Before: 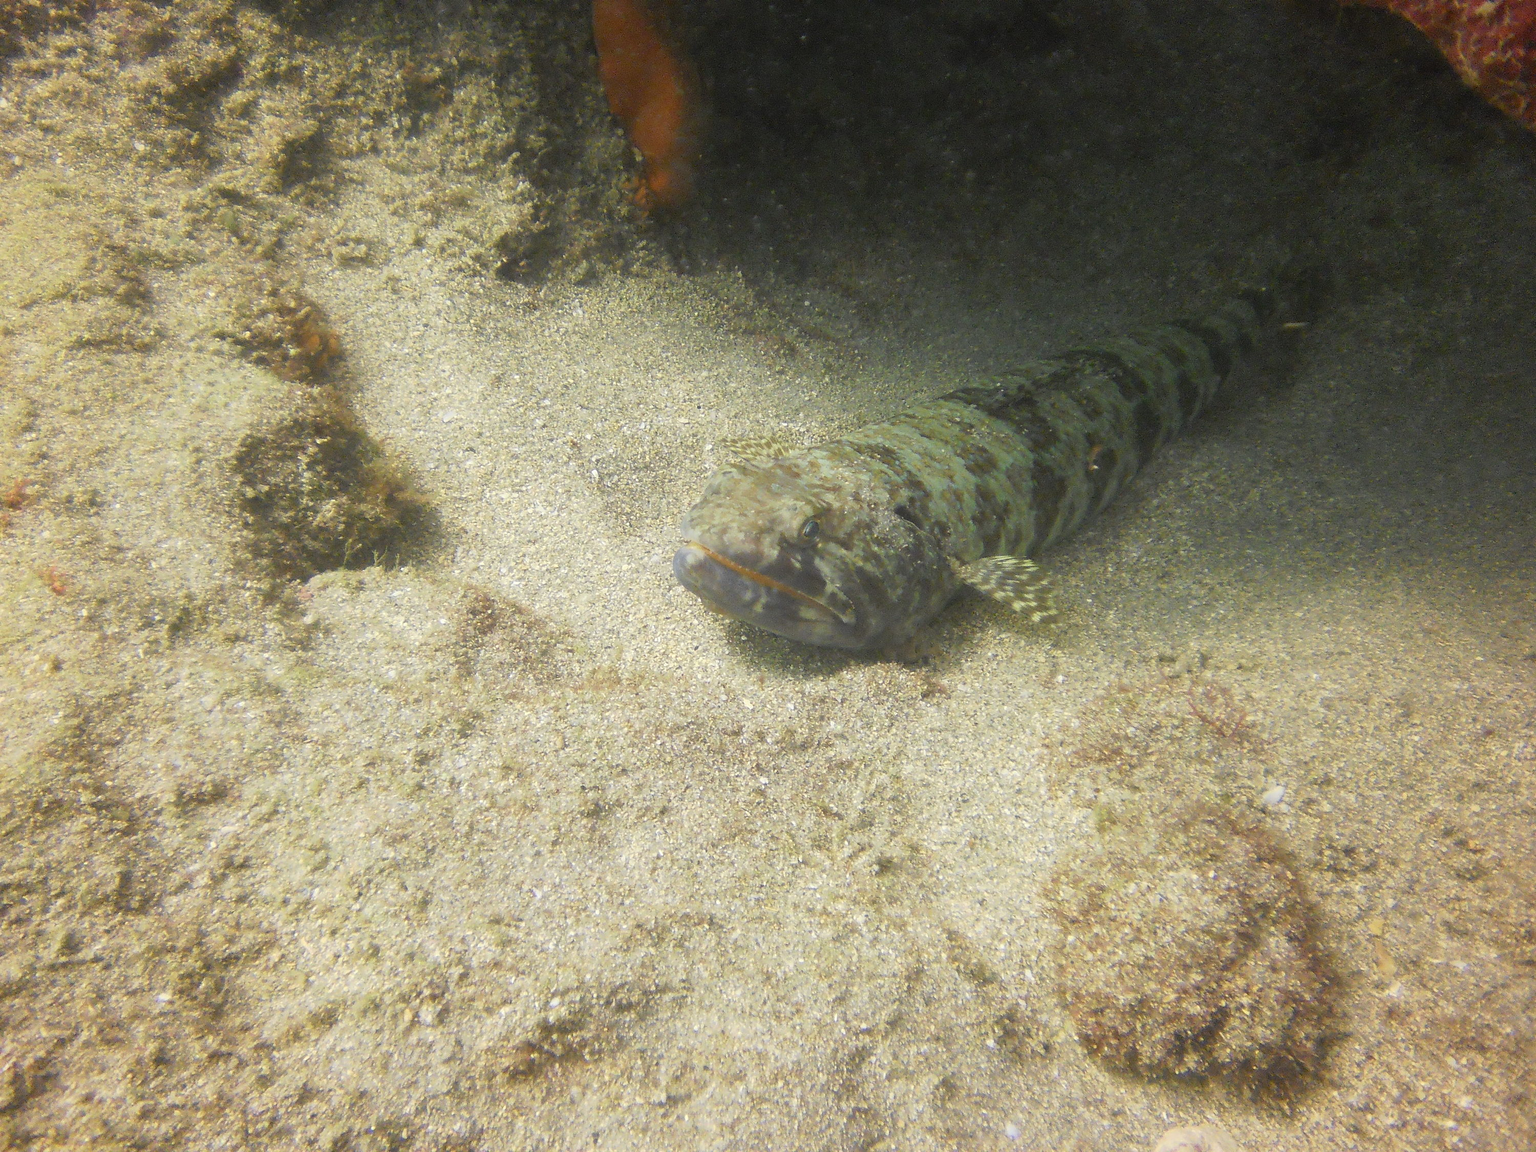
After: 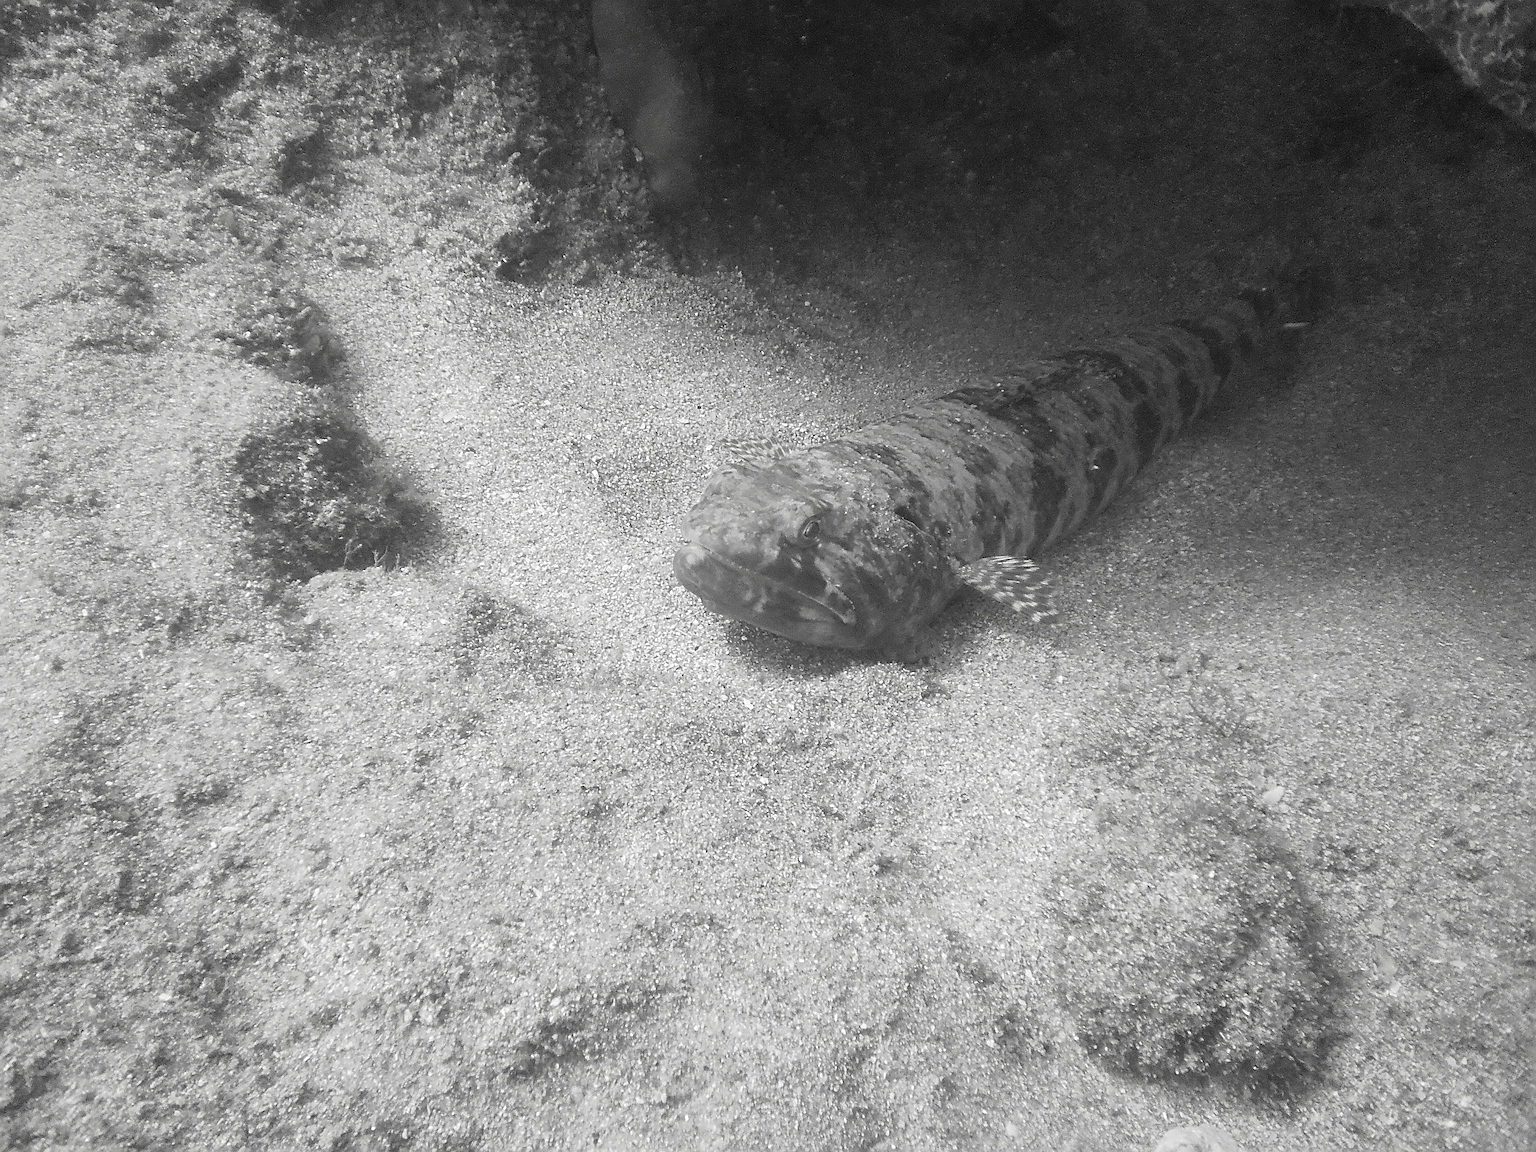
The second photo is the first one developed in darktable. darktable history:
contrast brightness saturation: saturation -0.989
sharpen: radius 2.65, amount 0.666
